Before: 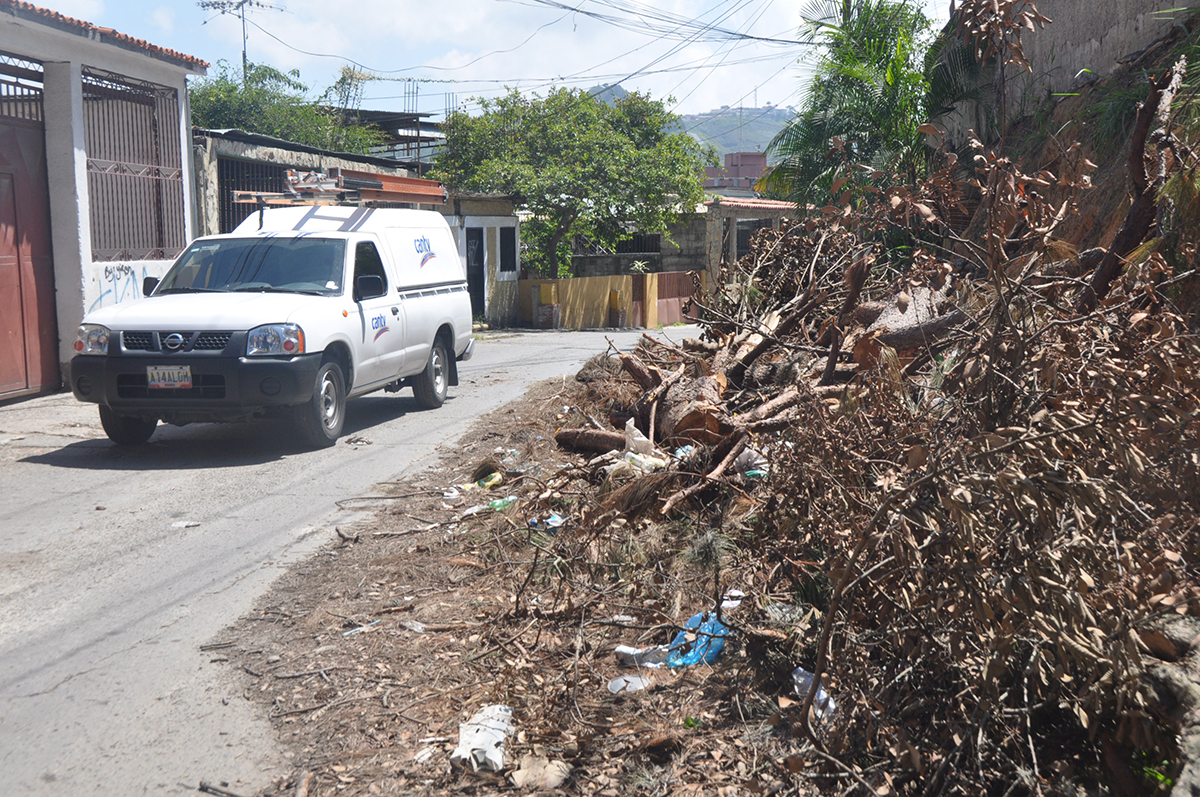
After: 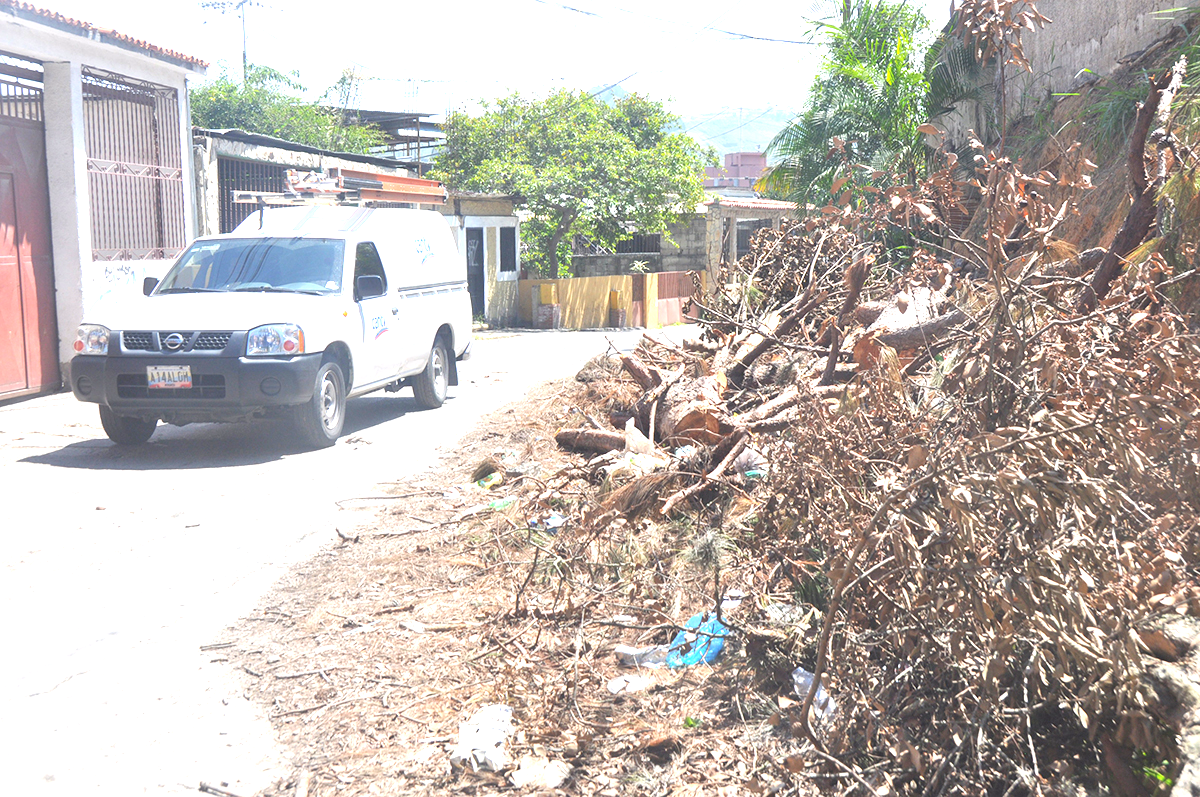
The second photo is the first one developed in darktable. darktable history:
exposure: black level correction 0, exposure 1.5 EV, compensate exposure bias true, compensate highlight preservation false
contrast brightness saturation: brightness 0.13
rotate and perspective: automatic cropping original format, crop left 0, crop top 0
